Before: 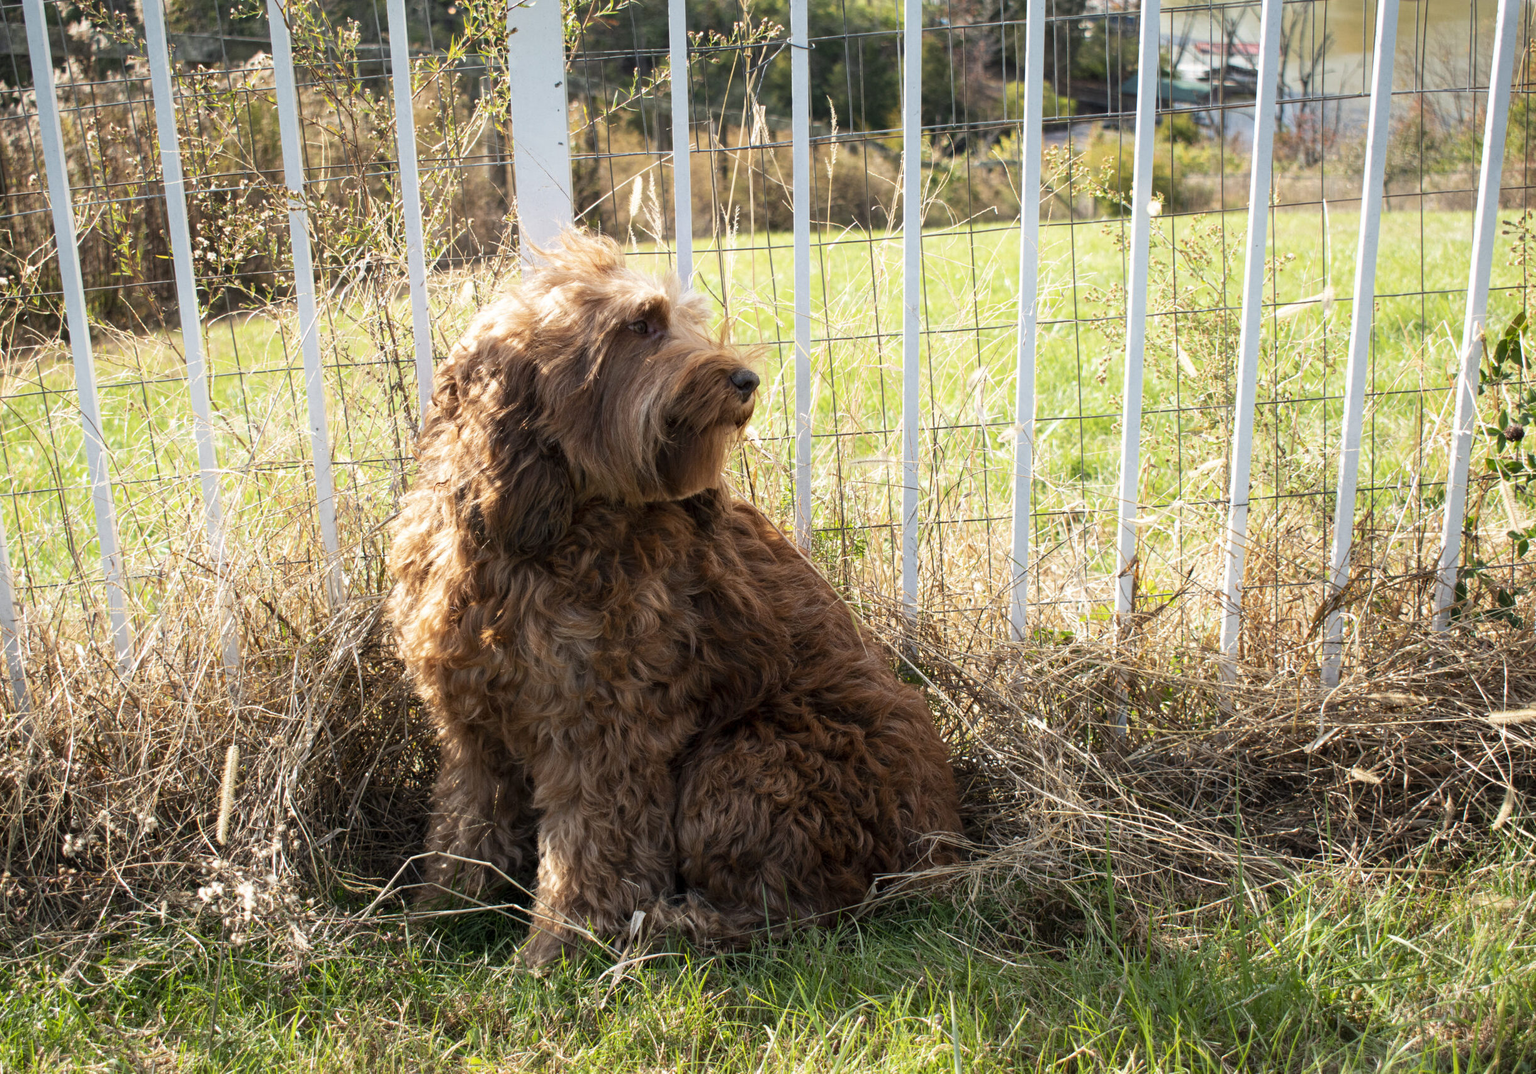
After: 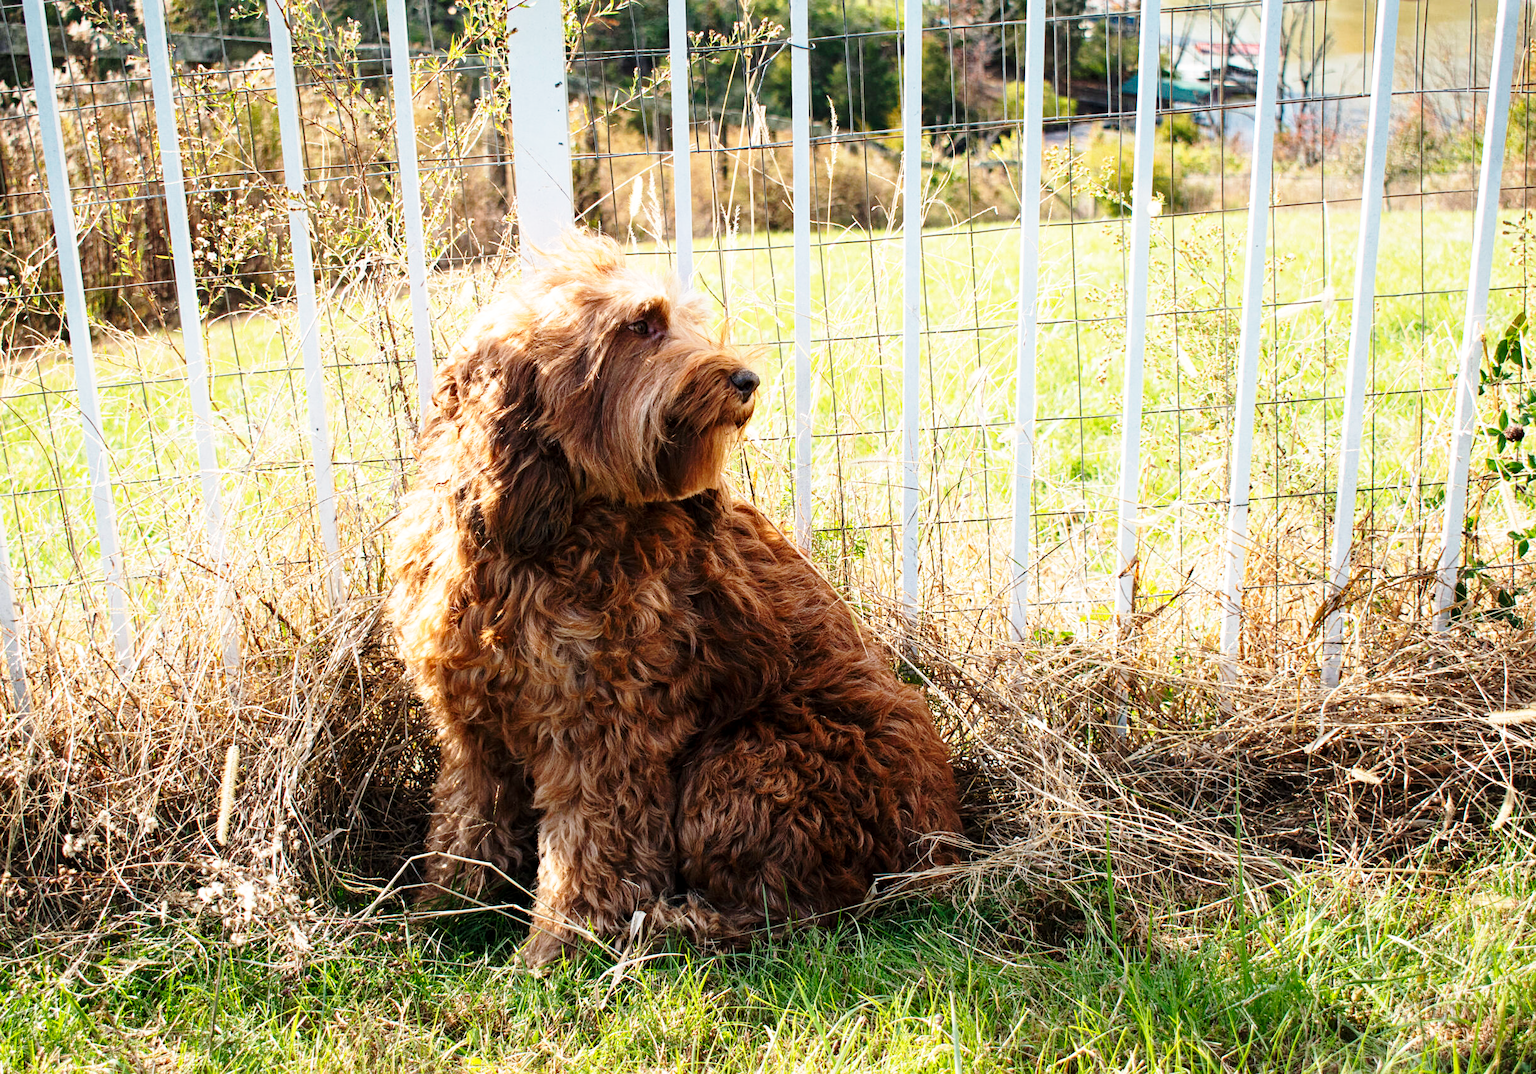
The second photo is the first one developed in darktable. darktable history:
sharpen: amount 0.211
tone equalizer: on, module defaults
haze removal: compatibility mode true, adaptive false
base curve: curves: ch0 [(0, 0) (0.028, 0.03) (0.121, 0.232) (0.46, 0.748) (0.859, 0.968) (1, 1)], preserve colors none
